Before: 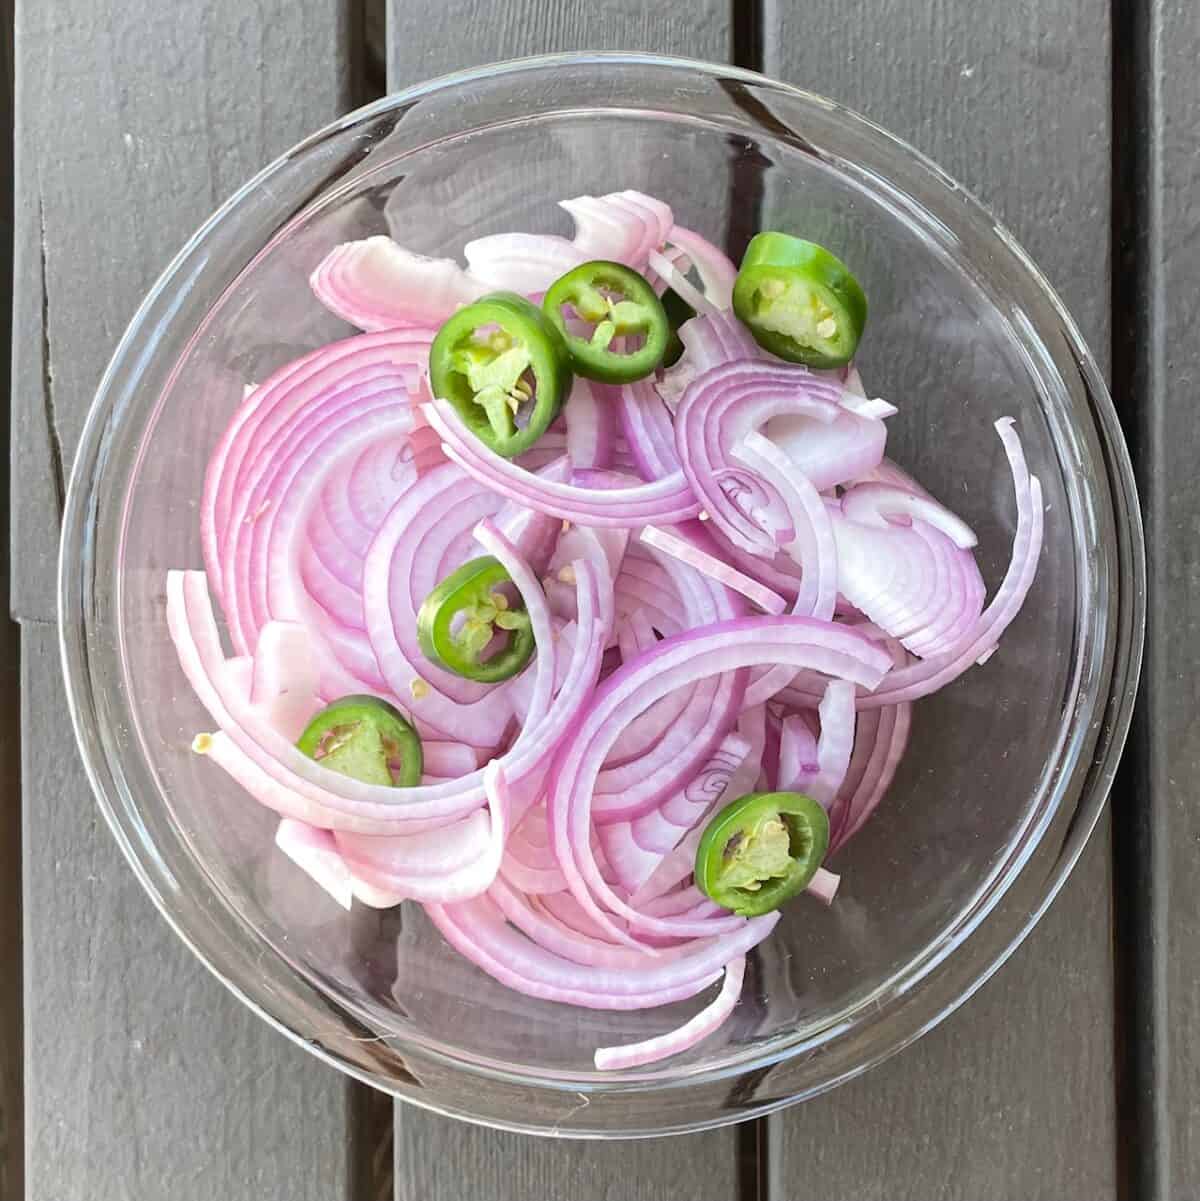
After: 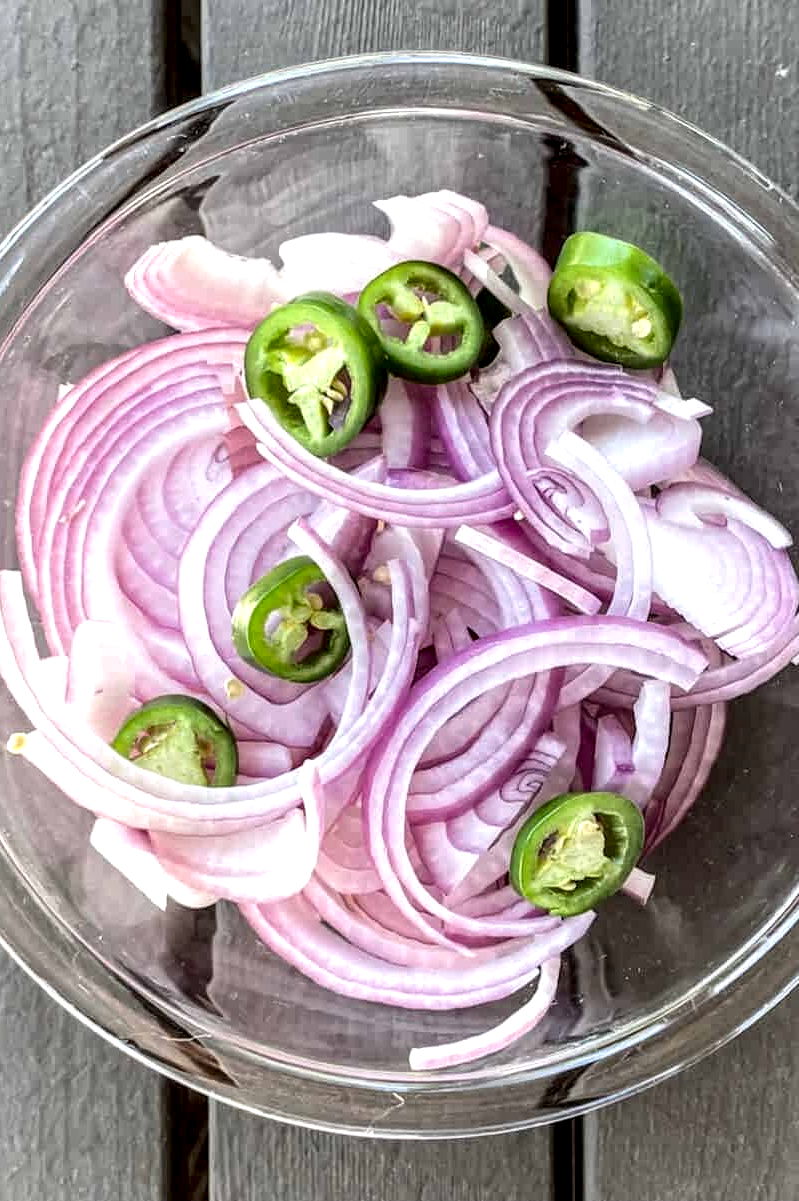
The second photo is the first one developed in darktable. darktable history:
crop: left 15.419%, right 17.914%
local contrast: highlights 19%, detail 186%
